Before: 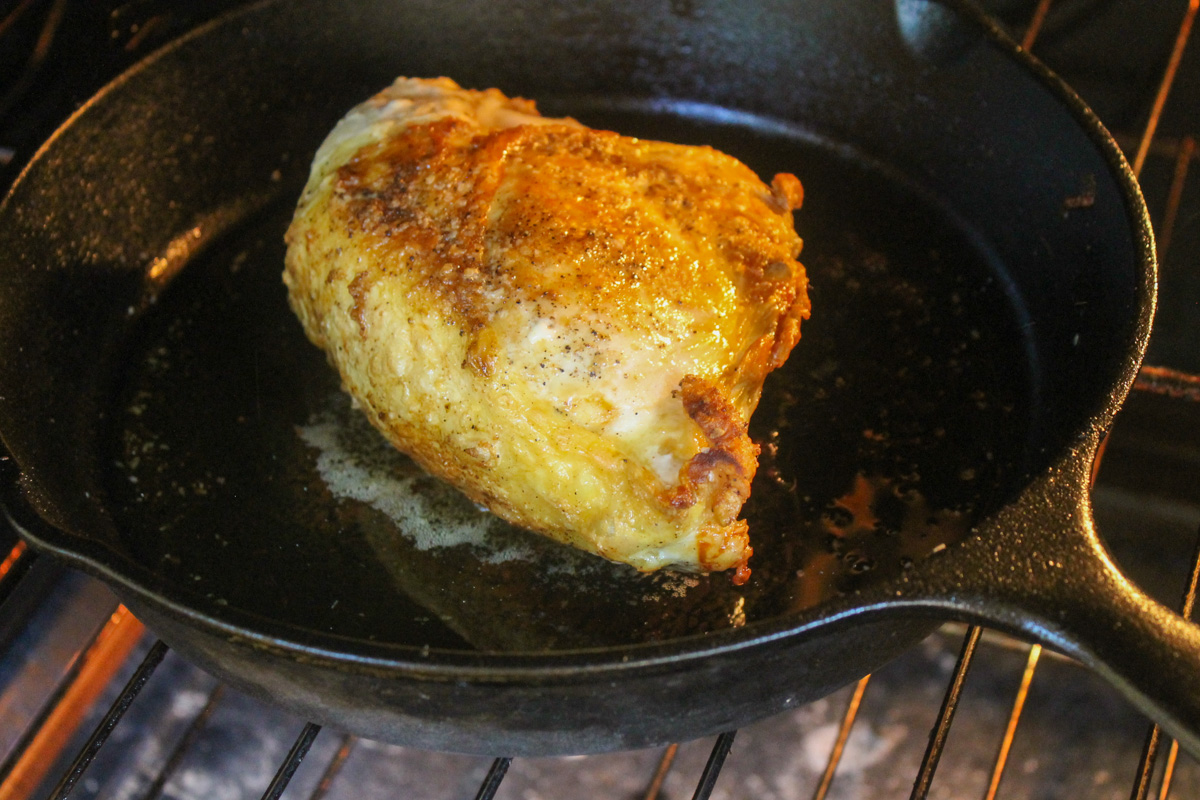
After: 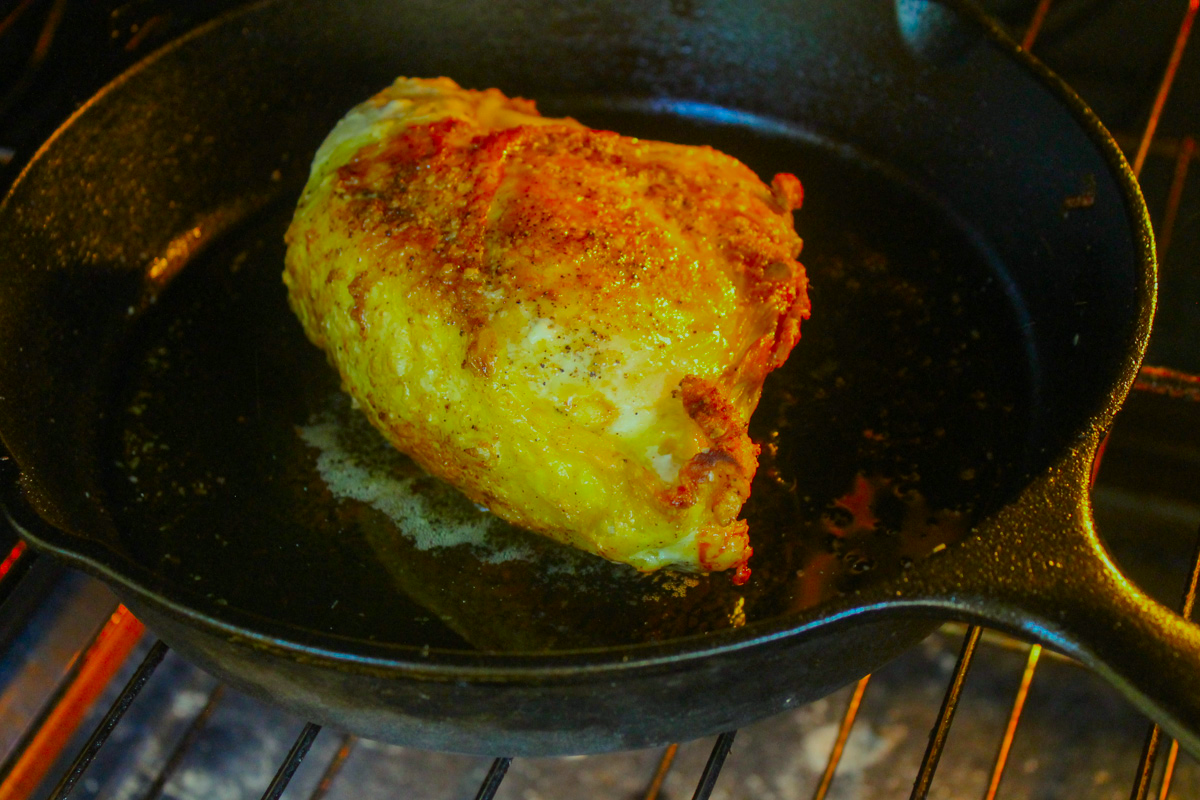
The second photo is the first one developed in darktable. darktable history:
exposure: exposure -0.551 EV, compensate highlight preservation false
contrast brightness saturation: saturation -0.04
color correction: highlights a* -11.04, highlights b* 9.83, saturation 1.71
